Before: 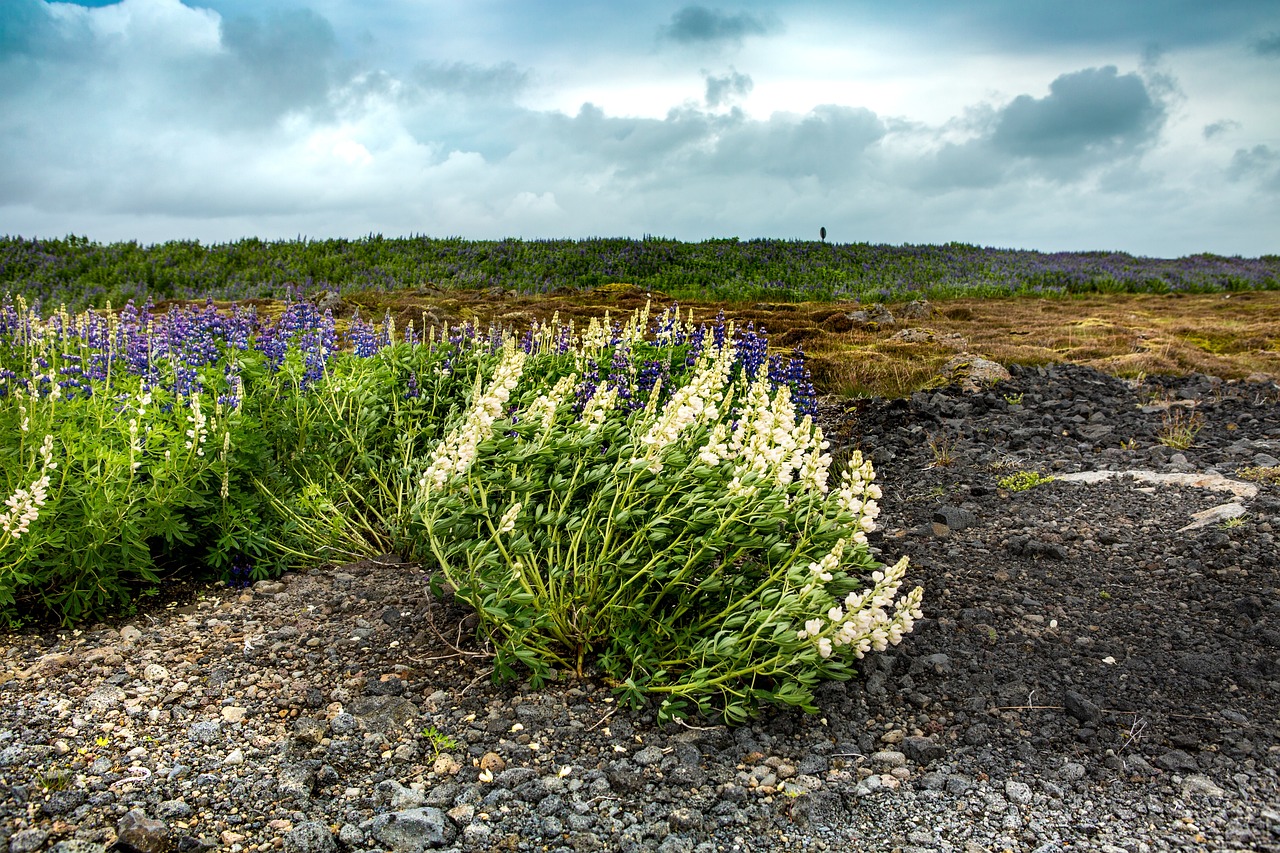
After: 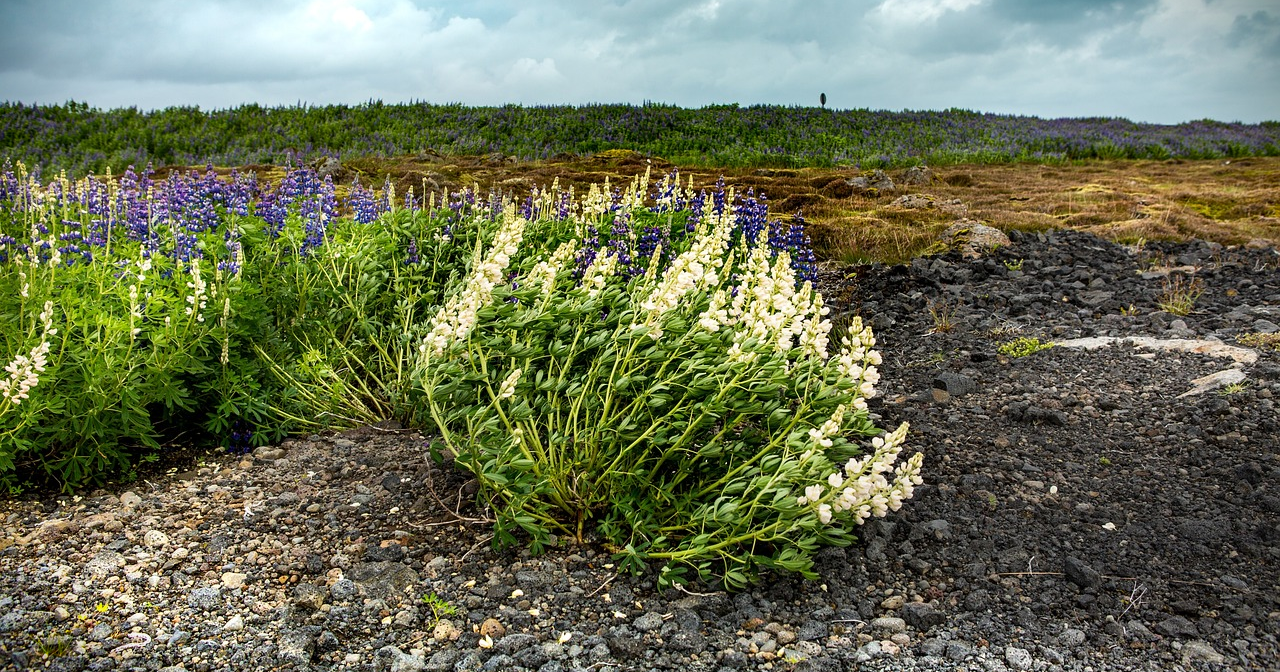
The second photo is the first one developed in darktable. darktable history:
crop and rotate: top 15.791%, bottom 5.391%
vignetting: fall-off start 99.54%, brightness -0.998, saturation 0.496, width/height ratio 1.307
